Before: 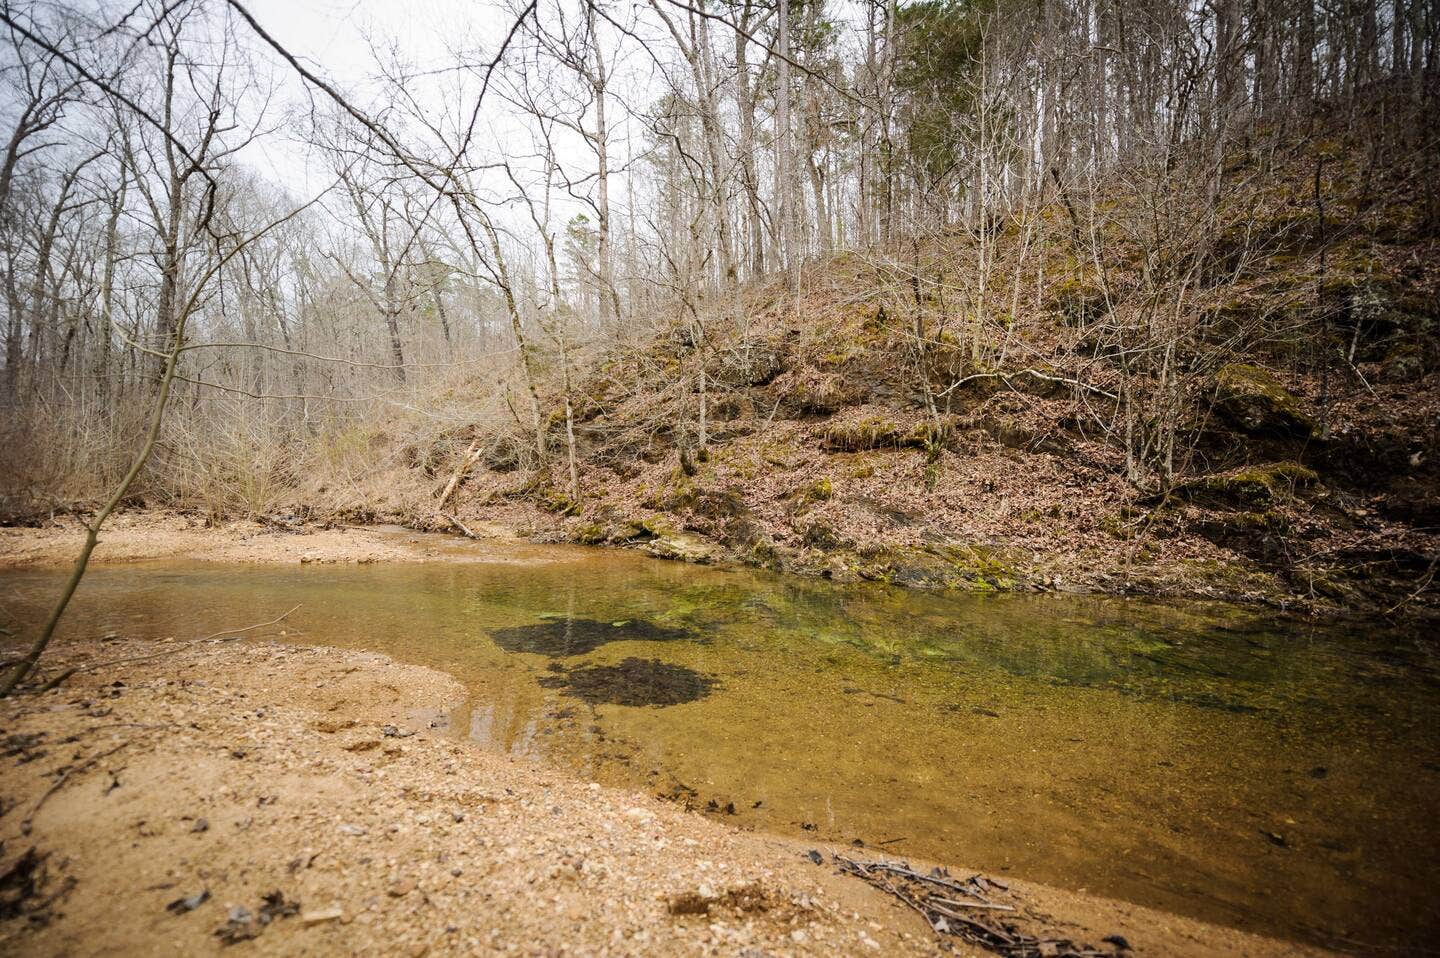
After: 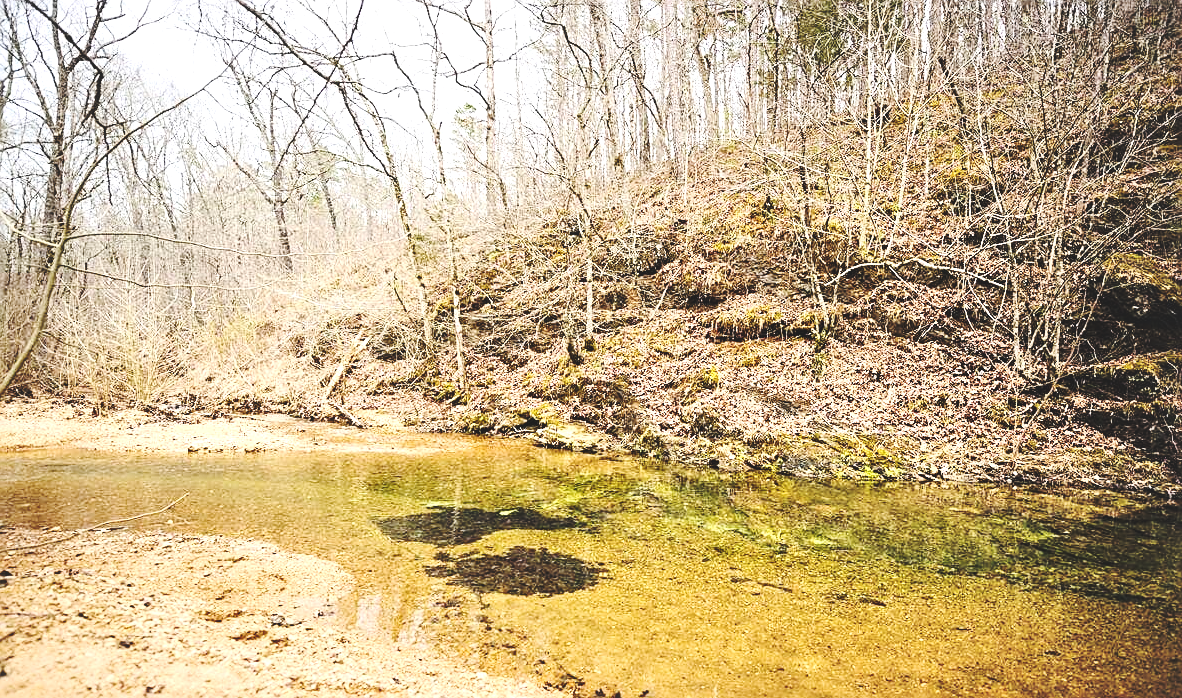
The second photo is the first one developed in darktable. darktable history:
exposure: black level correction 0, exposure 0.498 EV, compensate highlight preservation false
tone equalizer: edges refinement/feathering 500, mask exposure compensation -1.57 EV, preserve details no
crop: left 7.86%, top 11.647%, right 10.013%, bottom 15.441%
sharpen: on, module defaults
local contrast: mode bilateral grid, contrast 99, coarseness 100, detail 165%, midtone range 0.2
base curve: curves: ch0 [(0, 0.024) (0.055, 0.065) (0.121, 0.166) (0.236, 0.319) (0.693, 0.726) (1, 1)], preserve colors none
tone curve: curves: ch0 [(0, 0.024) (0.049, 0.038) (0.176, 0.162) (0.311, 0.337) (0.416, 0.471) (0.565, 0.658) (0.817, 0.911) (1, 1)]; ch1 [(0, 0) (0.351, 0.347) (0.446, 0.42) (0.481, 0.463) (0.504, 0.504) (0.522, 0.521) (0.546, 0.563) (0.622, 0.664) (0.728, 0.786) (1, 1)]; ch2 [(0, 0) (0.327, 0.324) (0.427, 0.413) (0.458, 0.444) (0.502, 0.504) (0.526, 0.539) (0.547, 0.581) (0.601, 0.61) (0.76, 0.765) (1, 1)], color space Lab, linked channels, preserve colors none
